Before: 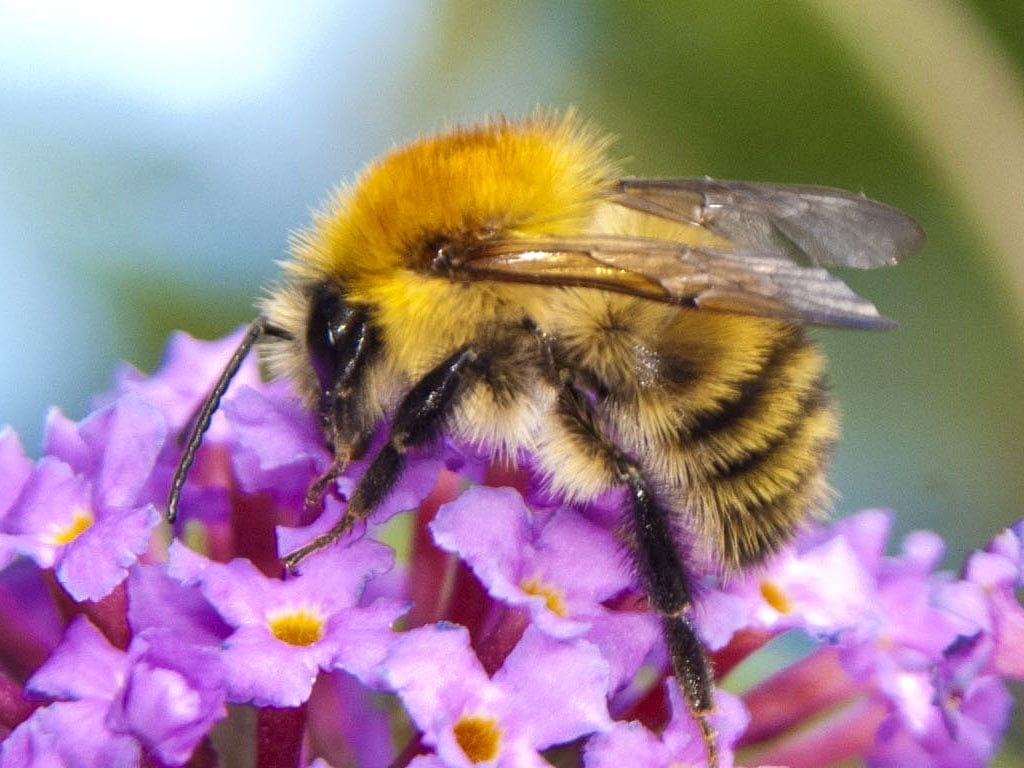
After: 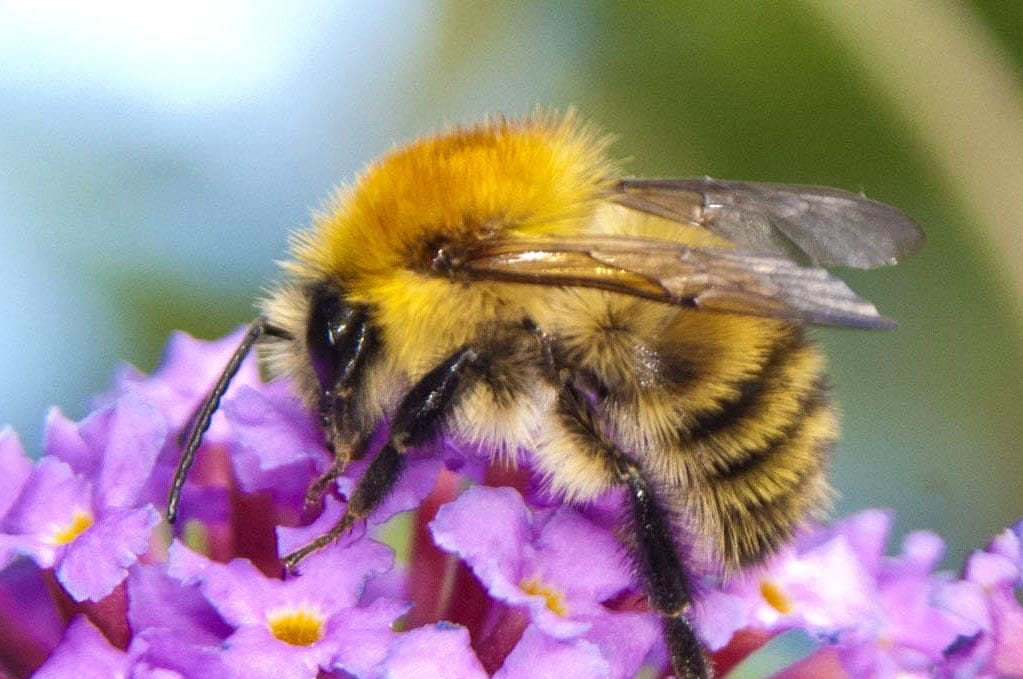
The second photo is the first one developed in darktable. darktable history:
crop and rotate: top 0%, bottom 11.49%
white balance: emerald 1
